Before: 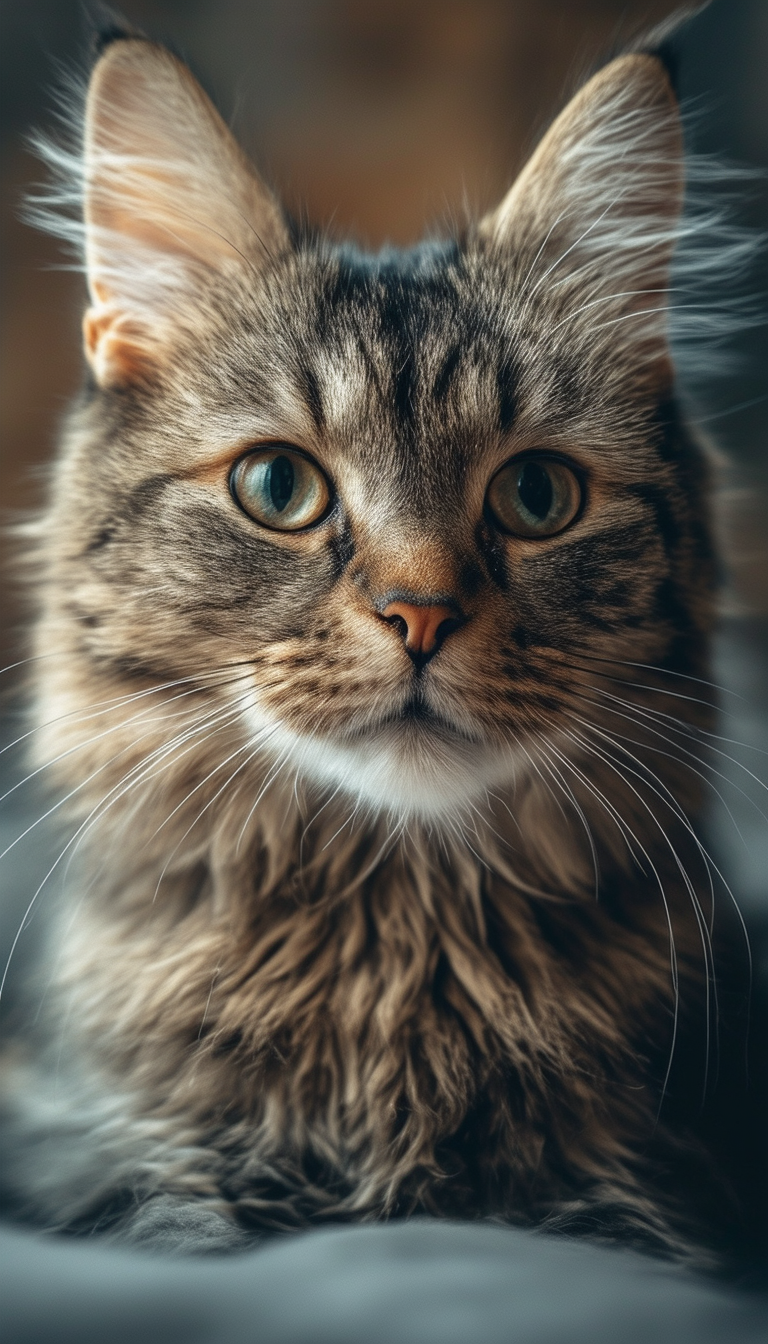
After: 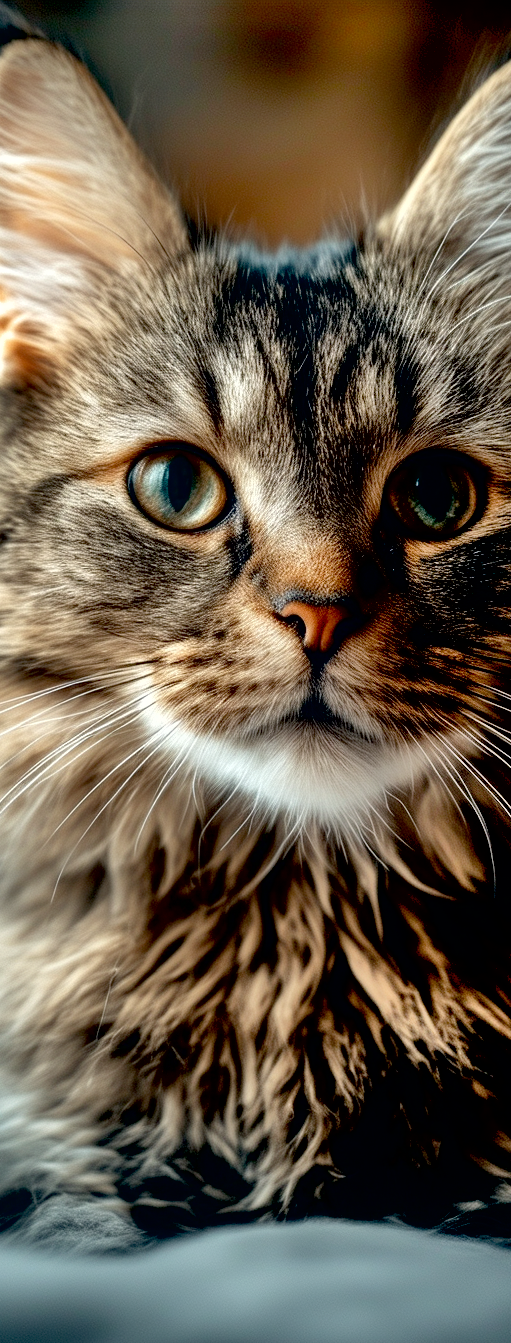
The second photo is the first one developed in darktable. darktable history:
exposure: black level correction 0.031, exposure 0.334 EV, compensate exposure bias true, compensate highlight preservation false
crop and rotate: left 13.362%, right 19.972%
shadows and highlights: shadows 58.51, highlights -60.18, soften with gaussian
